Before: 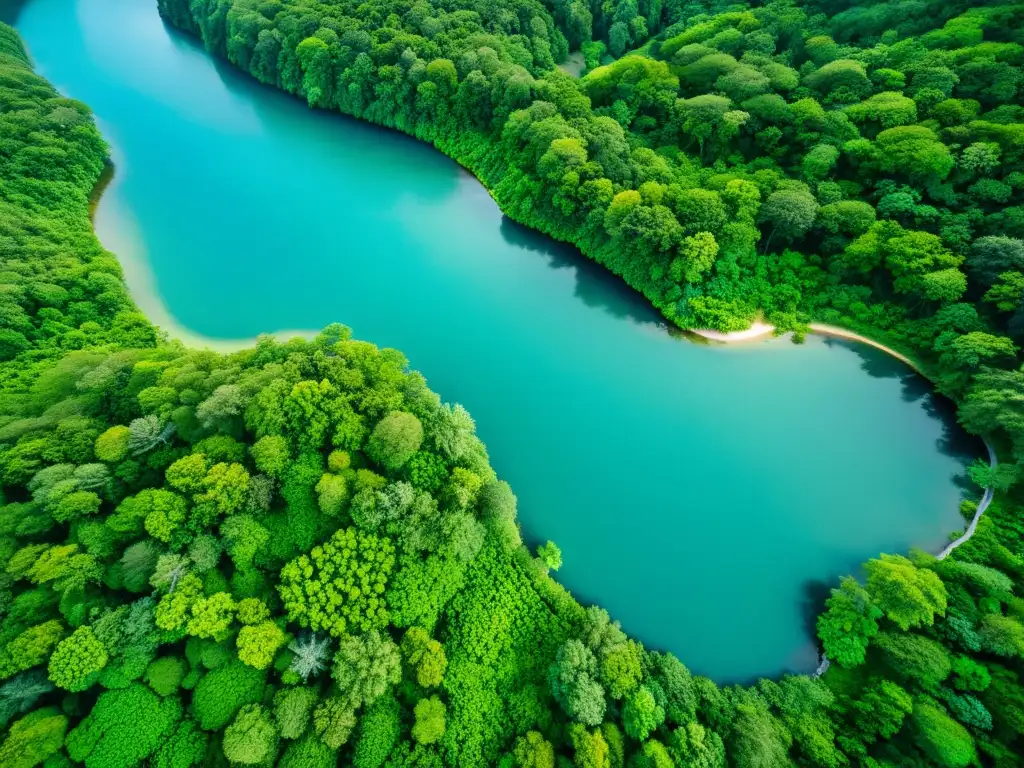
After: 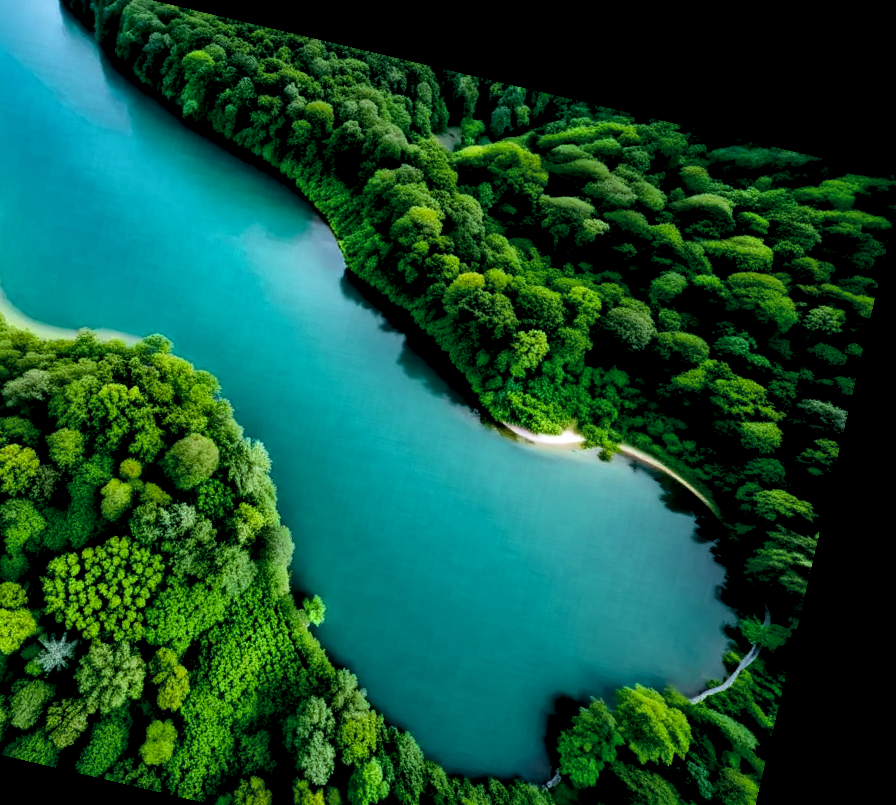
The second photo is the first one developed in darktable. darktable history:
exposure: black level correction 0.056, exposure -0.039 EV, compensate highlight preservation false
color calibration: illuminant as shot in camera, x 0.366, y 0.378, temperature 4425.7 K, saturation algorithm version 1 (2020)
levels: levels [0, 0.618, 1]
crop: left 23.095%, top 5.827%, bottom 11.854%
rotate and perspective: rotation 13.27°, automatic cropping off
local contrast: highlights 100%, shadows 100%, detail 120%, midtone range 0.2
global tonemap: drago (1, 100), detail 1
